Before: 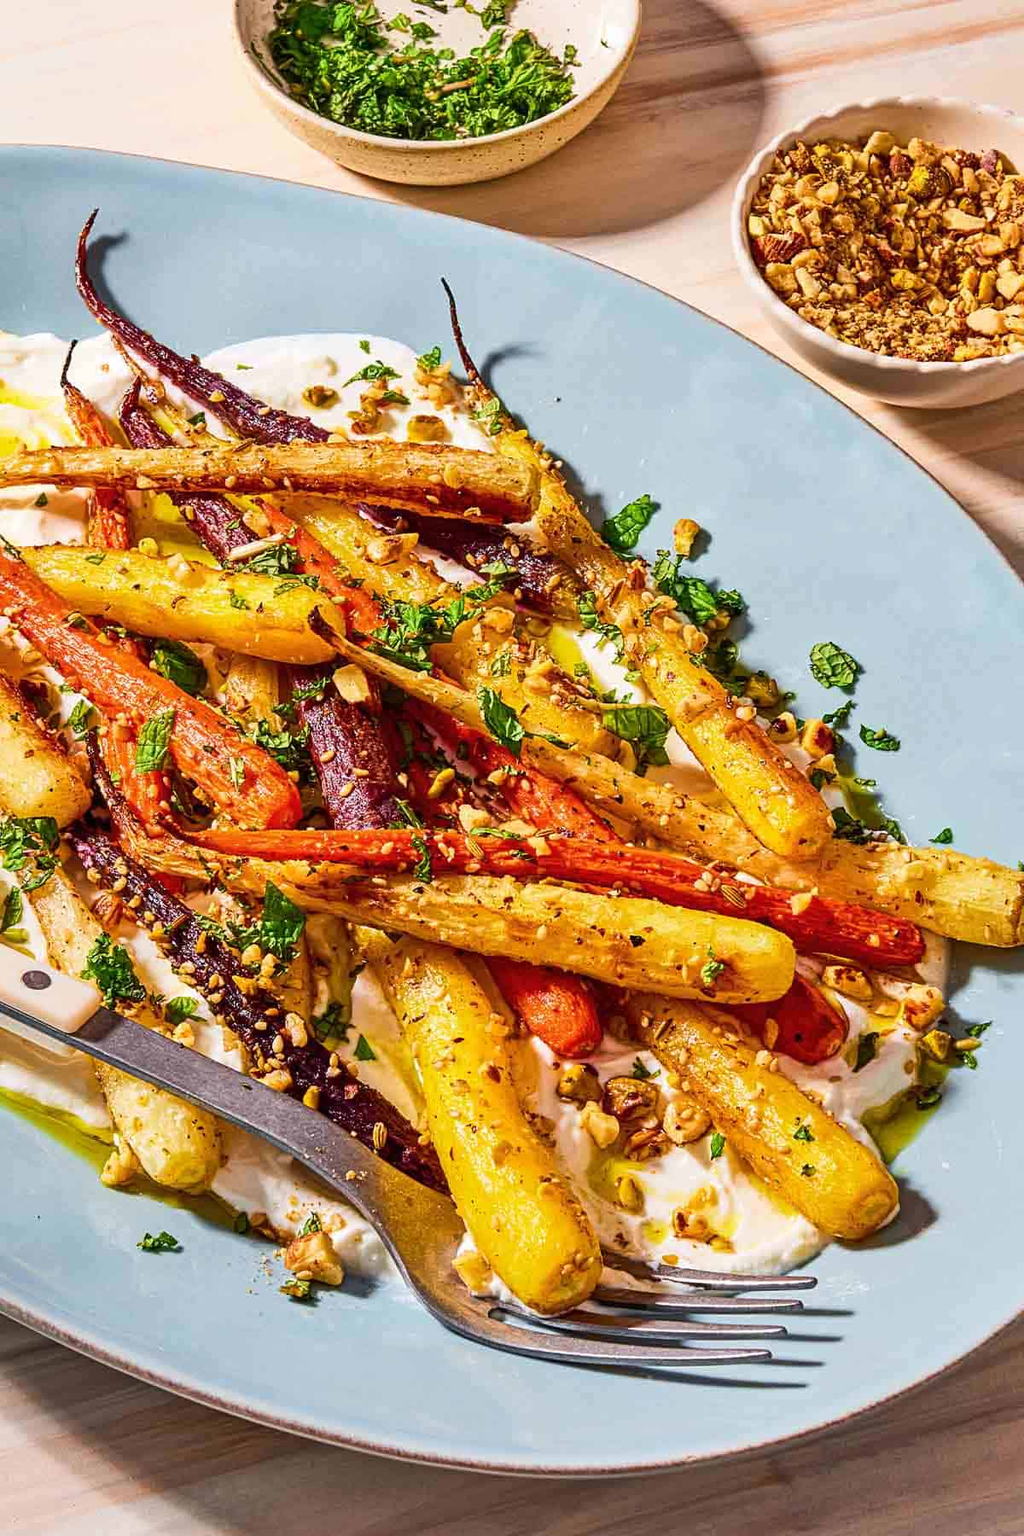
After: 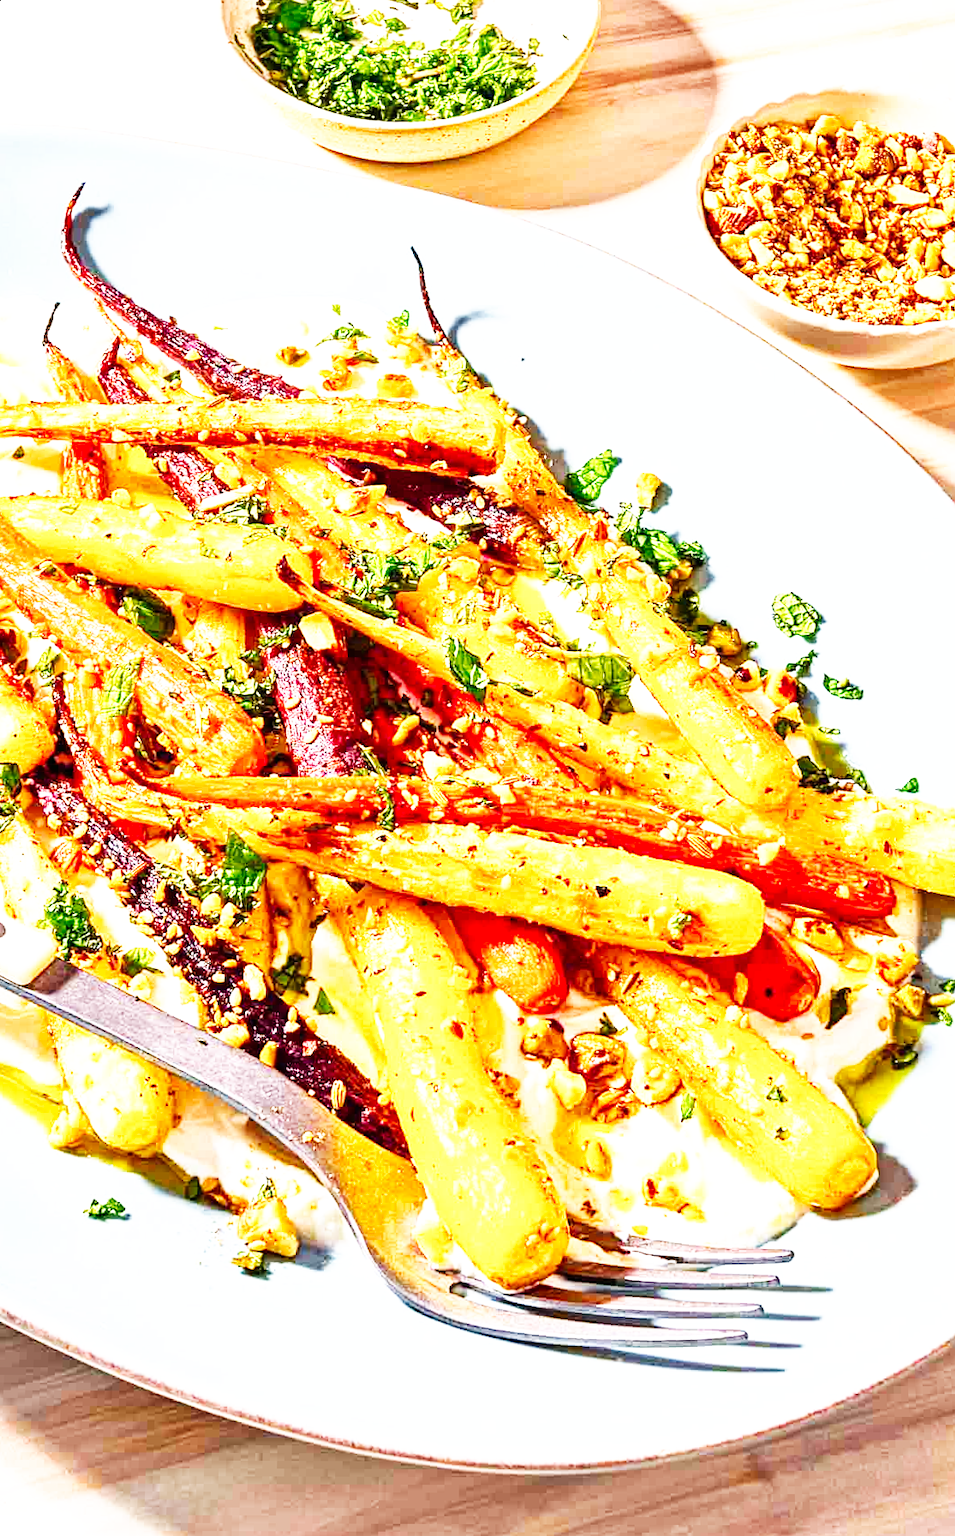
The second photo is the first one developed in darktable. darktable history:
base curve: curves: ch0 [(0, 0) (0.007, 0.004) (0.027, 0.03) (0.046, 0.07) (0.207, 0.54) (0.442, 0.872) (0.673, 0.972) (1, 1)], preserve colors none
rotate and perspective: rotation 0.215°, lens shift (vertical) -0.139, crop left 0.069, crop right 0.939, crop top 0.002, crop bottom 0.996
exposure: exposure 0.74 EV, compensate highlight preservation false
white balance: emerald 1
